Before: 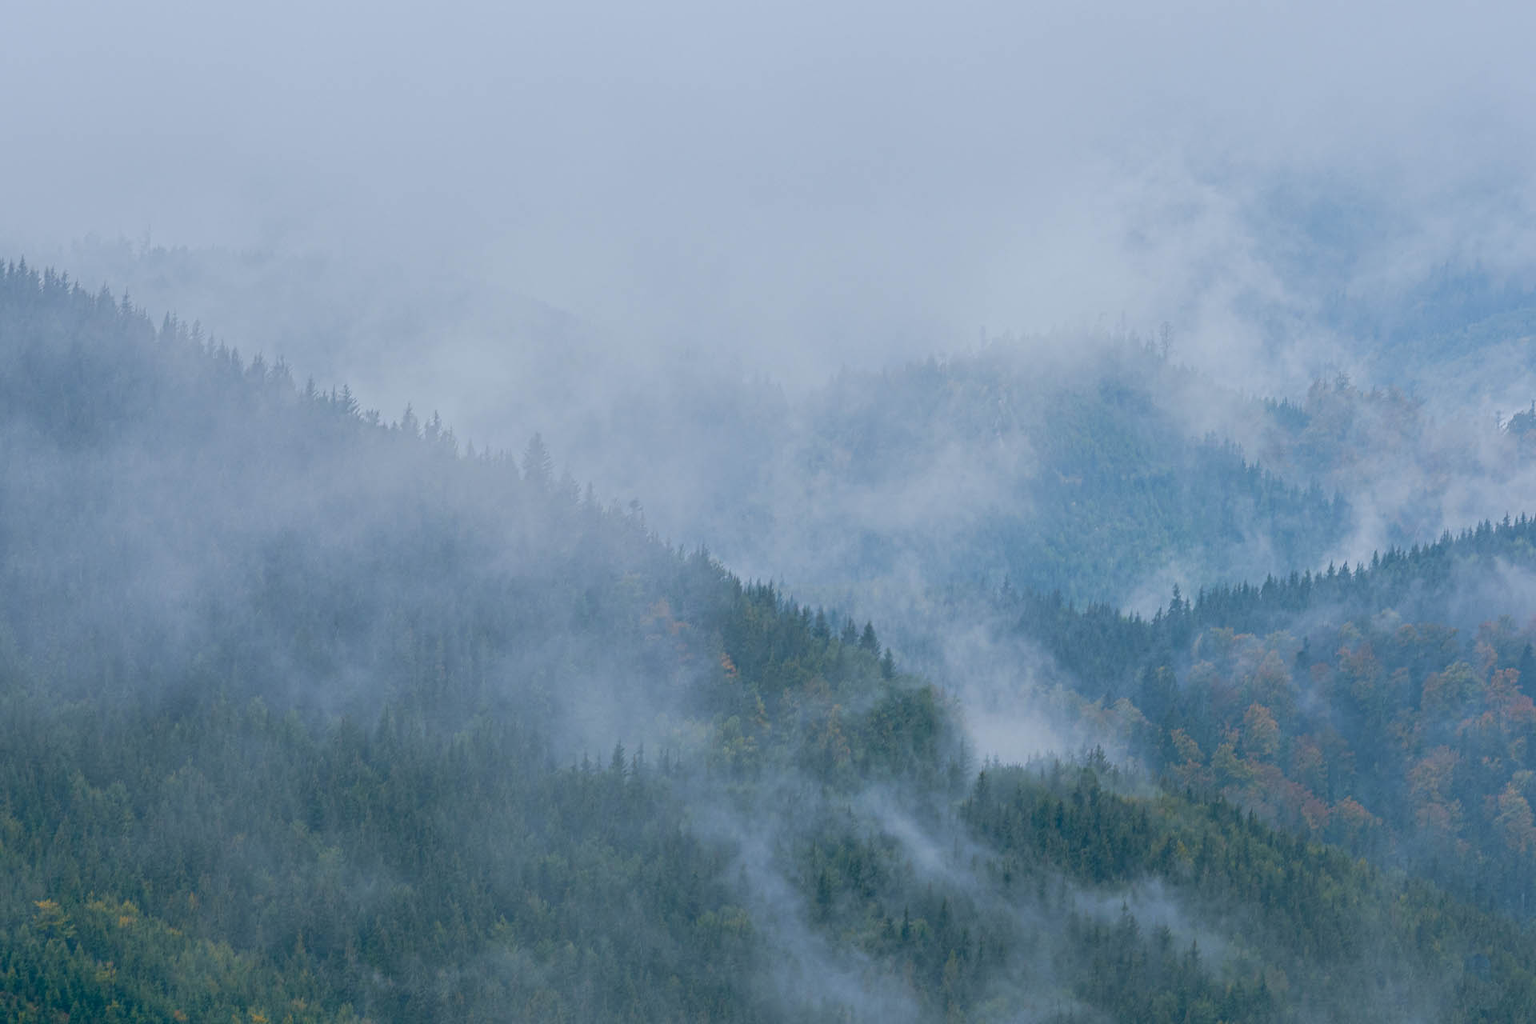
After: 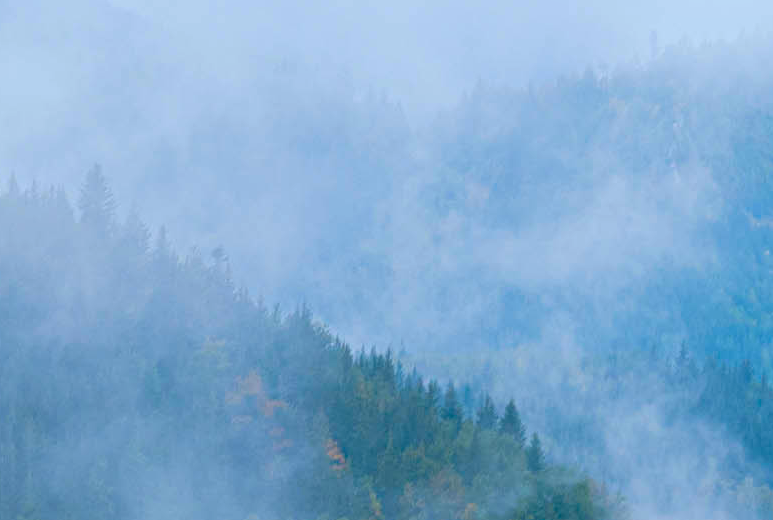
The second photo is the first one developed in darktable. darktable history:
color balance rgb: linear chroma grading › global chroma 19.616%, perceptual saturation grading › global saturation 30.221%
crop: left 29.984%, top 29.499%, right 29.732%, bottom 29.843%
exposure: exposure -0.336 EV, compensate highlight preservation false
tone equalizer: -8 EV -0.758 EV, -7 EV -0.727 EV, -6 EV -0.625 EV, -5 EV -0.378 EV, -3 EV 0.37 EV, -2 EV 0.6 EV, -1 EV 0.695 EV, +0 EV 0.757 EV
